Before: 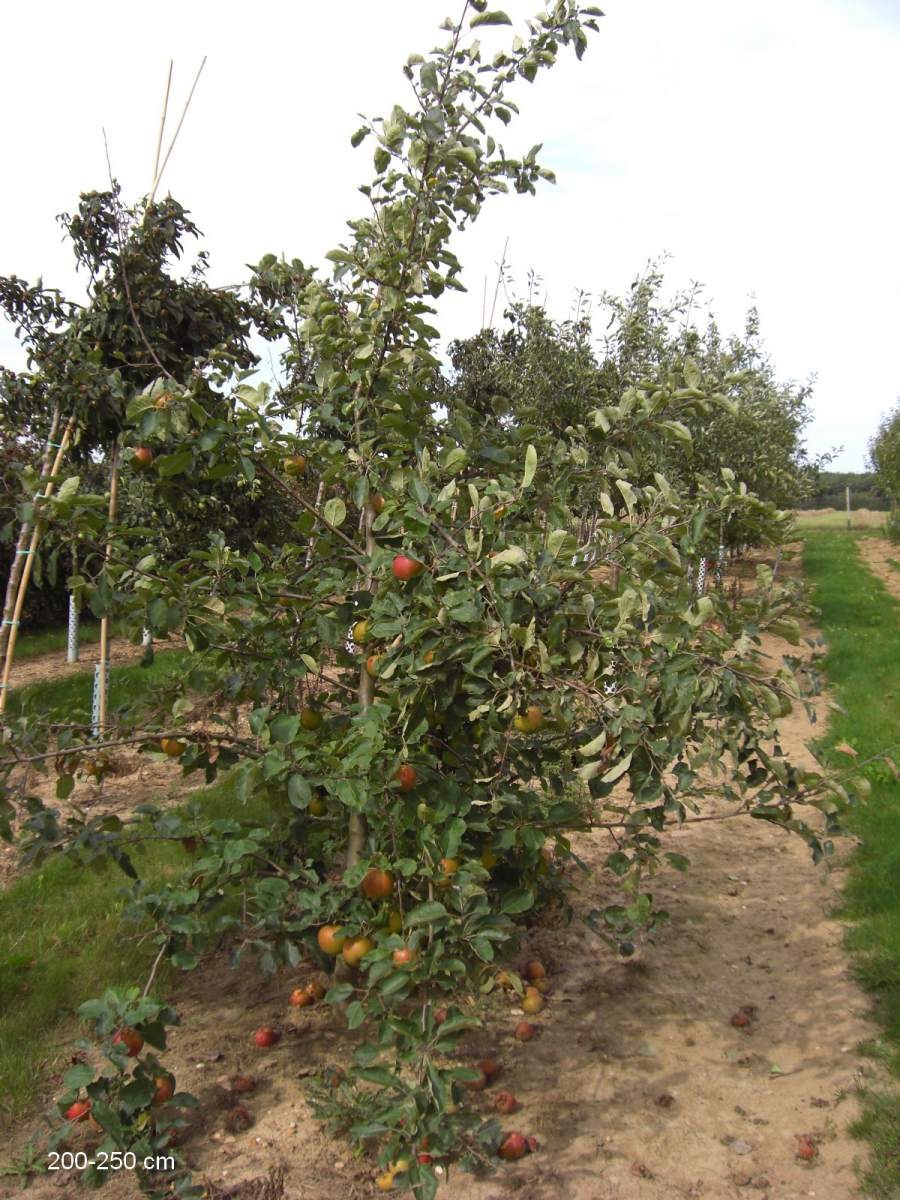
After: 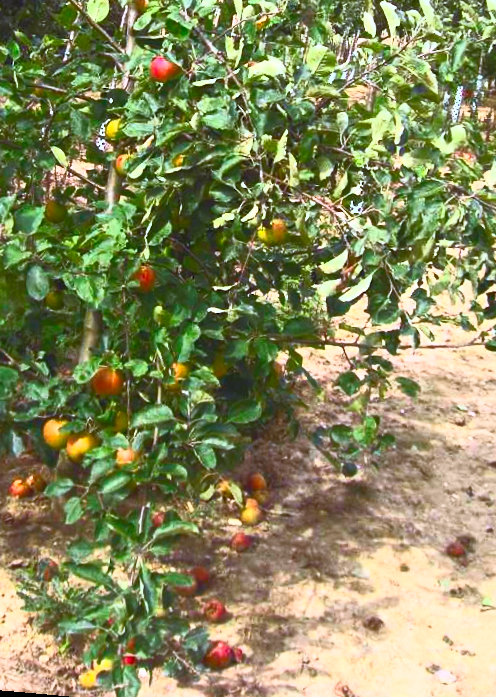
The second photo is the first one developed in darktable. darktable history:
white balance: red 0.982, blue 1.018
crop: left 29.672%, top 41.786%, right 20.851%, bottom 3.487%
contrast brightness saturation: contrast 1, brightness 1, saturation 1
rotate and perspective: rotation 5.12°, automatic cropping off
color calibration: illuminant as shot in camera, x 0.37, y 0.382, temperature 4313.32 K
